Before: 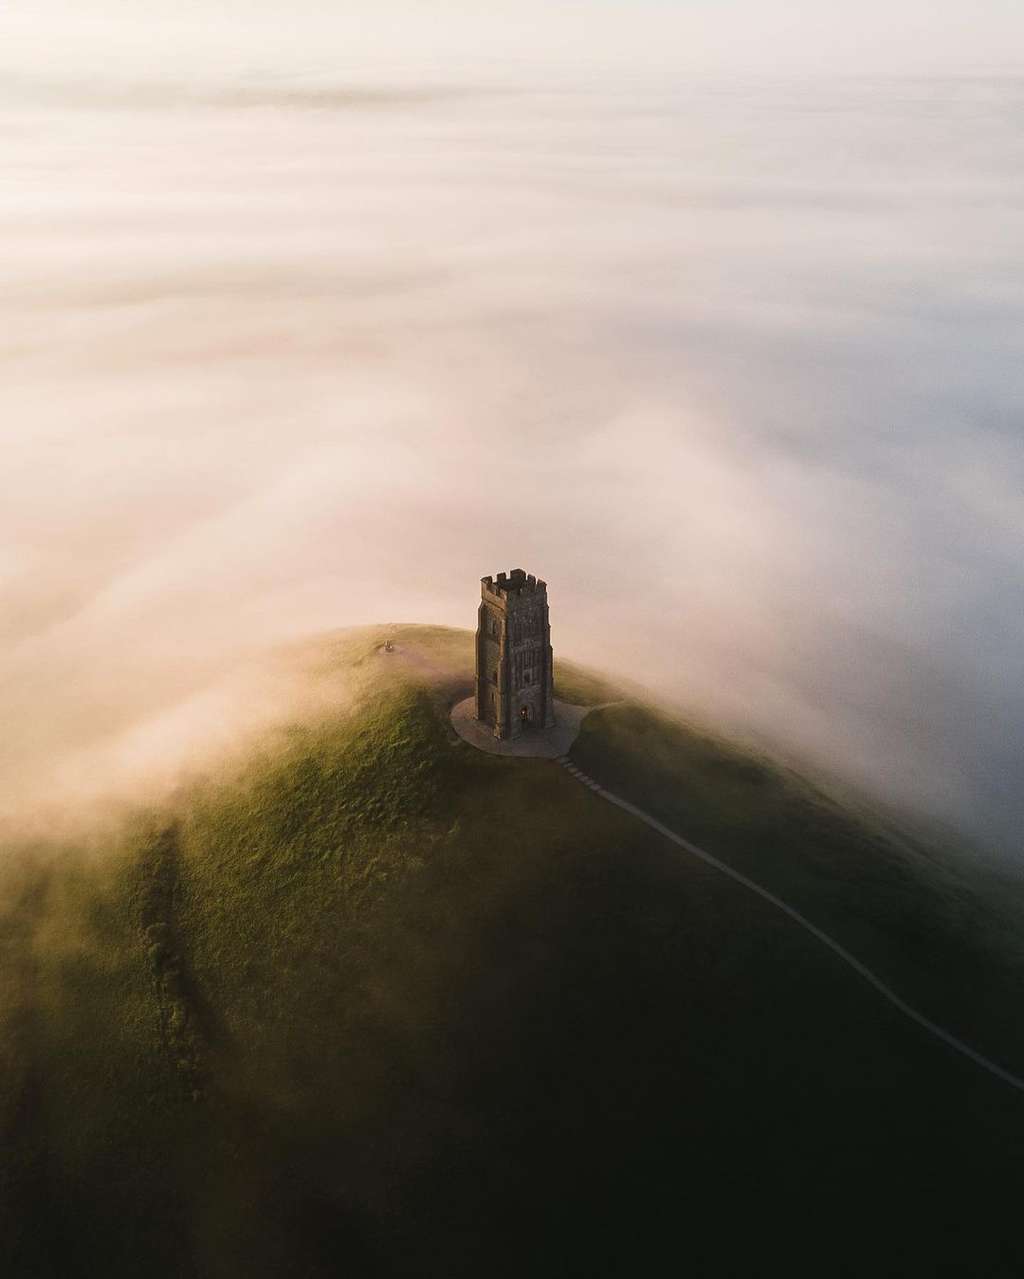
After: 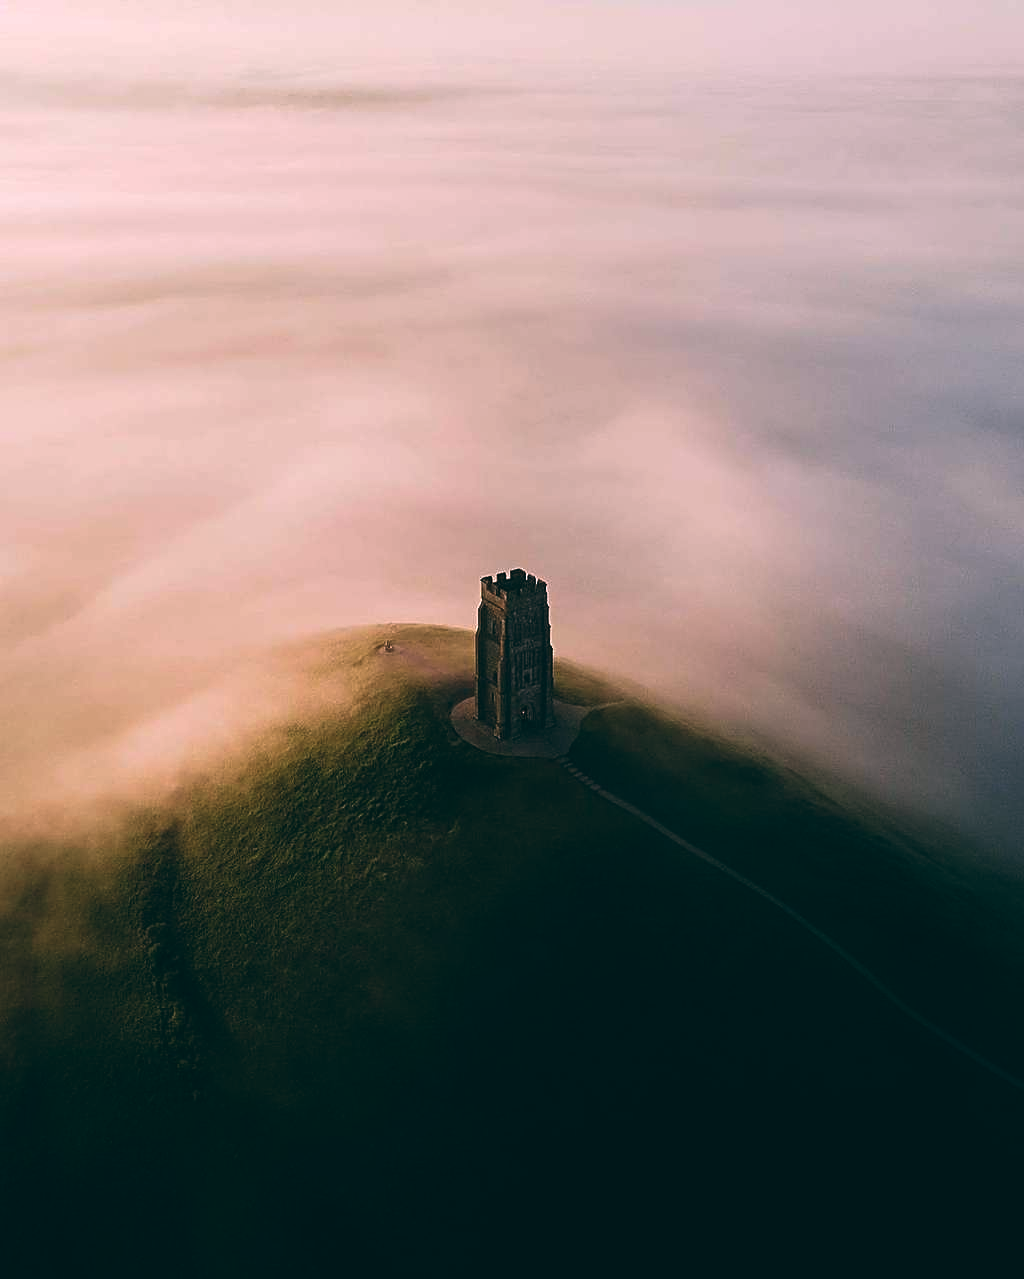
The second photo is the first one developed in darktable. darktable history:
sharpen: on, module defaults
white balance: emerald 1
color balance: lift [1.016, 0.983, 1, 1.017], gamma [0.78, 1.018, 1.043, 0.957], gain [0.786, 1.063, 0.937, 1.017], input saturation 118.26%, contrast 13.43%, contrast fulcrum 21.62%, output saturation 82.76%
